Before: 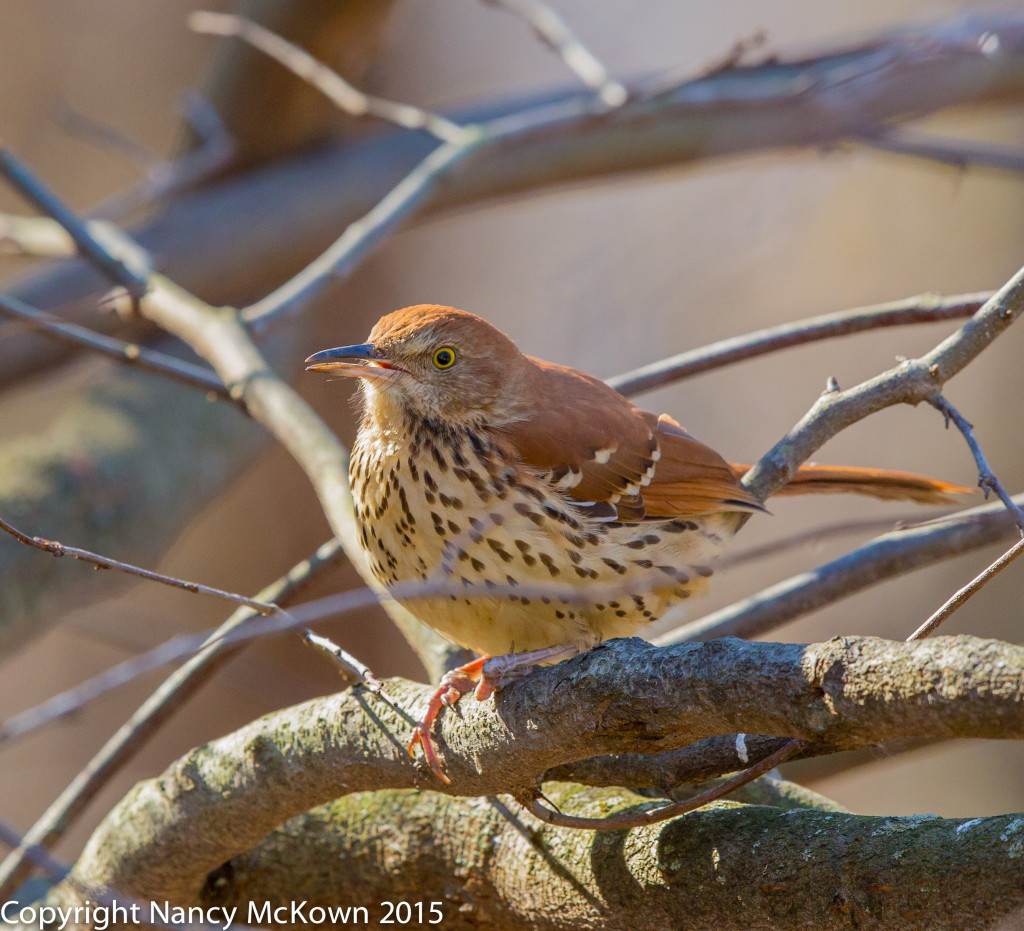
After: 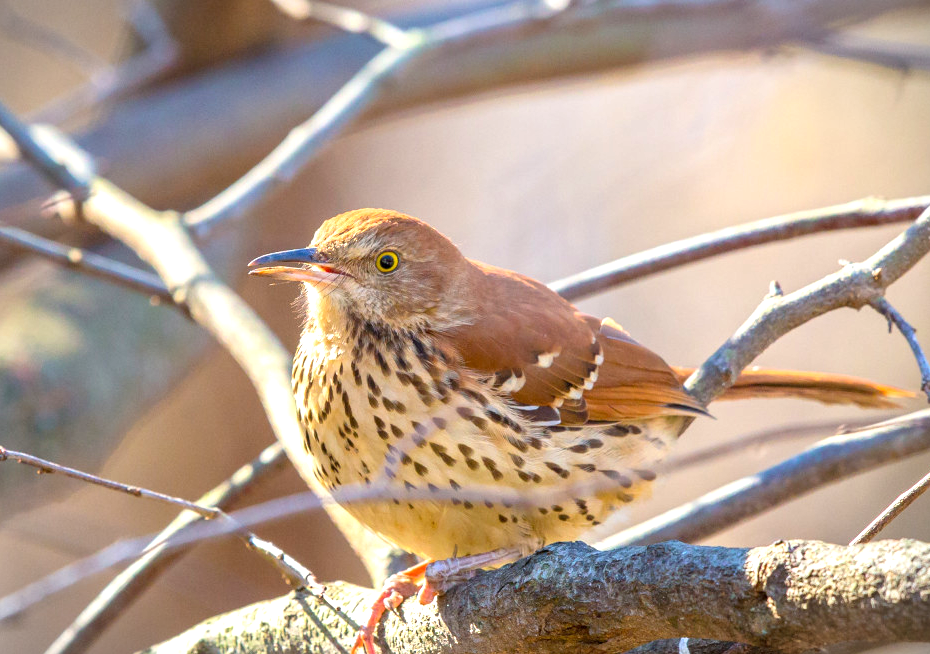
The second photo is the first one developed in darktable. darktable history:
exposure: black level correction 0.001, exposure 1.05 EV, compensate exposure bias true, compensate highlight preservation false
vignetting: fall-off start 100%, brightness -0.282, width/height ratio 1.31
crop: left 5.596%, top 10.314%, right 3.534%, bottom 19.395%
